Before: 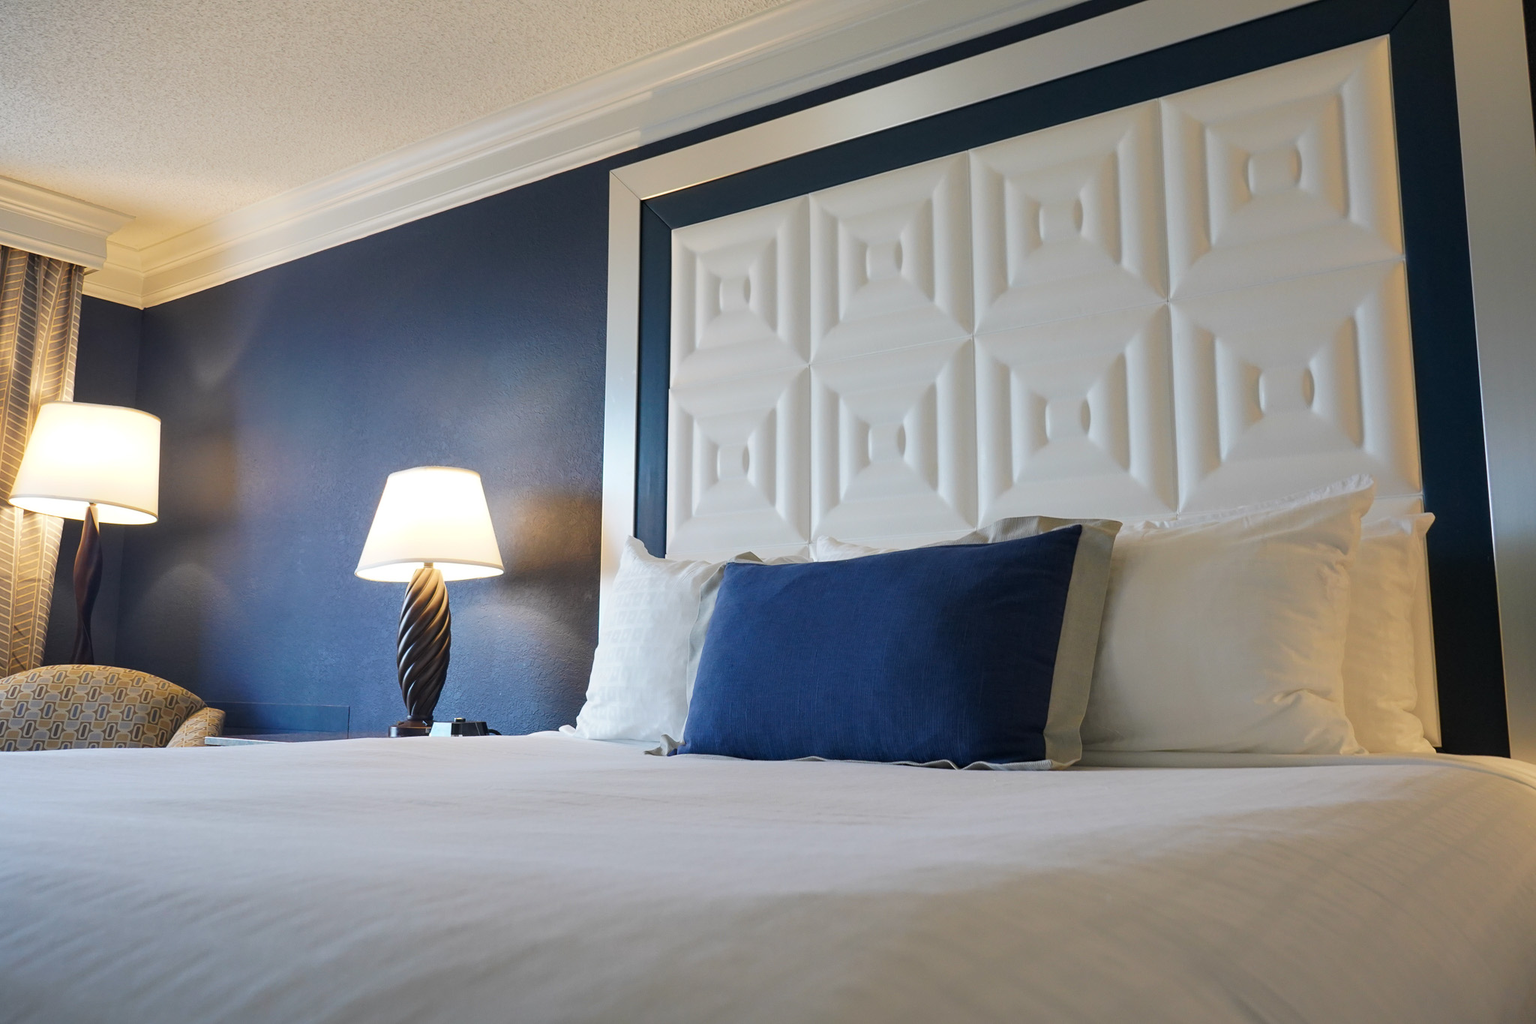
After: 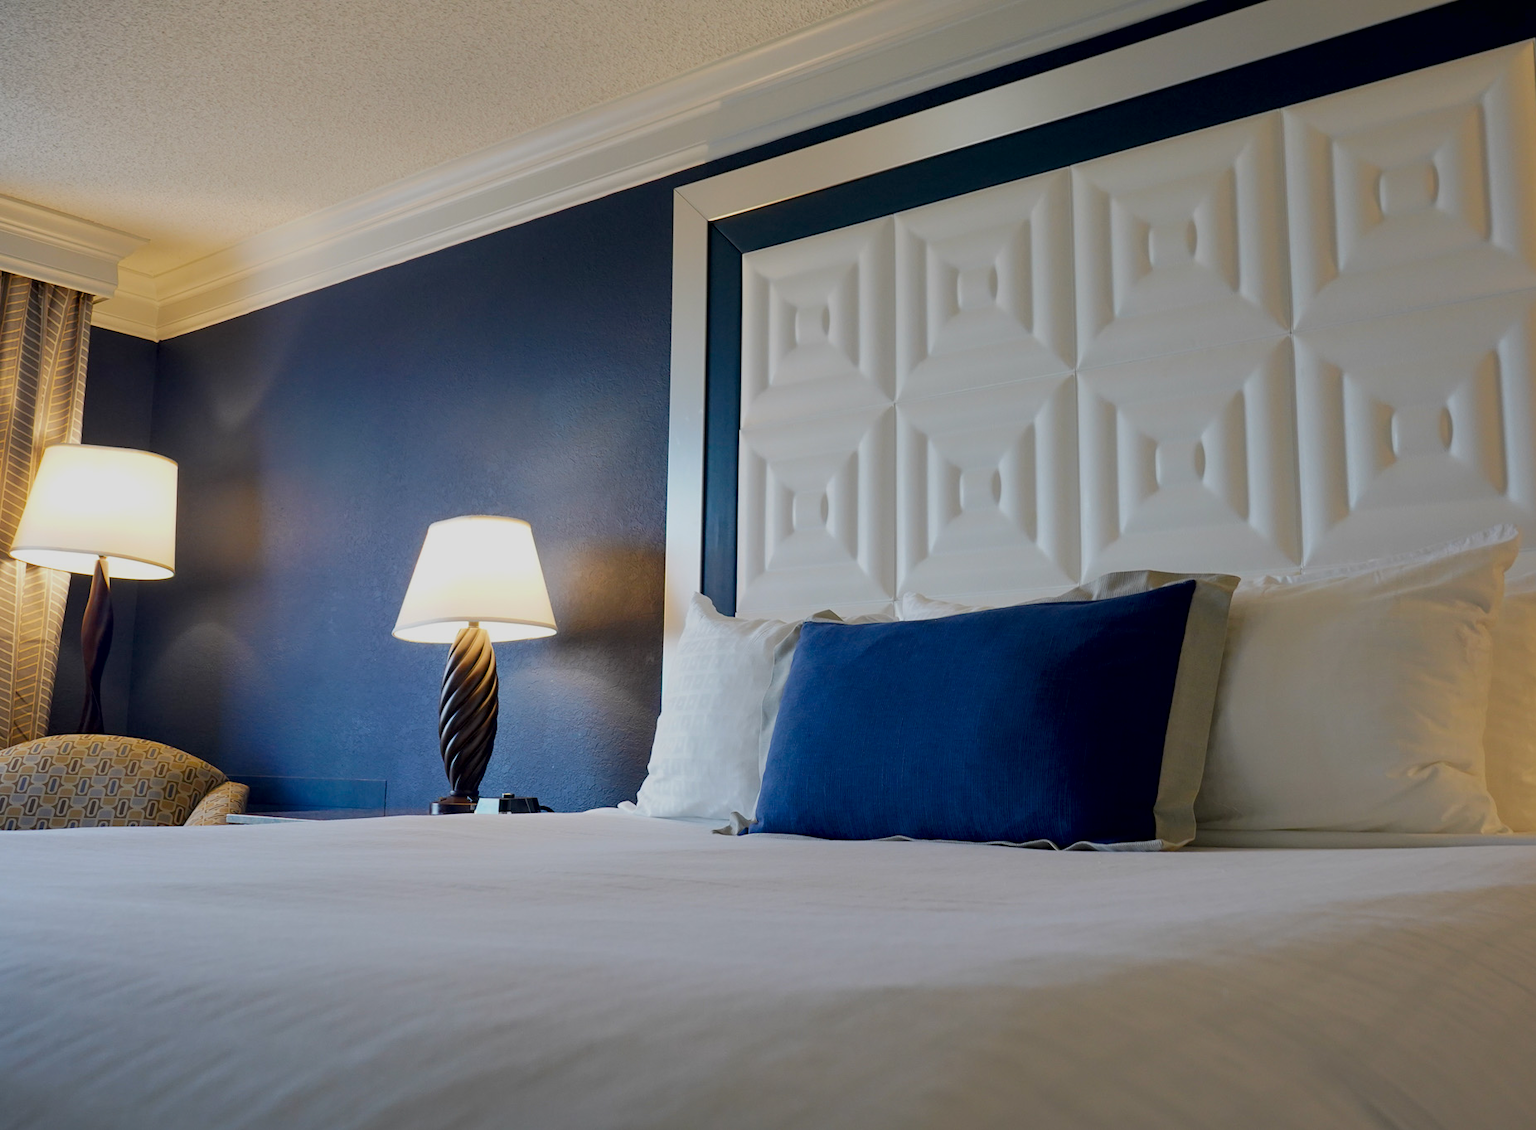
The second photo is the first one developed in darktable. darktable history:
contrast brightness saturation: saturation 0.13
exposure: black level correction 0.011, exposure -0.475 EV, compensate highlight preservation false
crop: right 9.502%, bottom 0.036%
